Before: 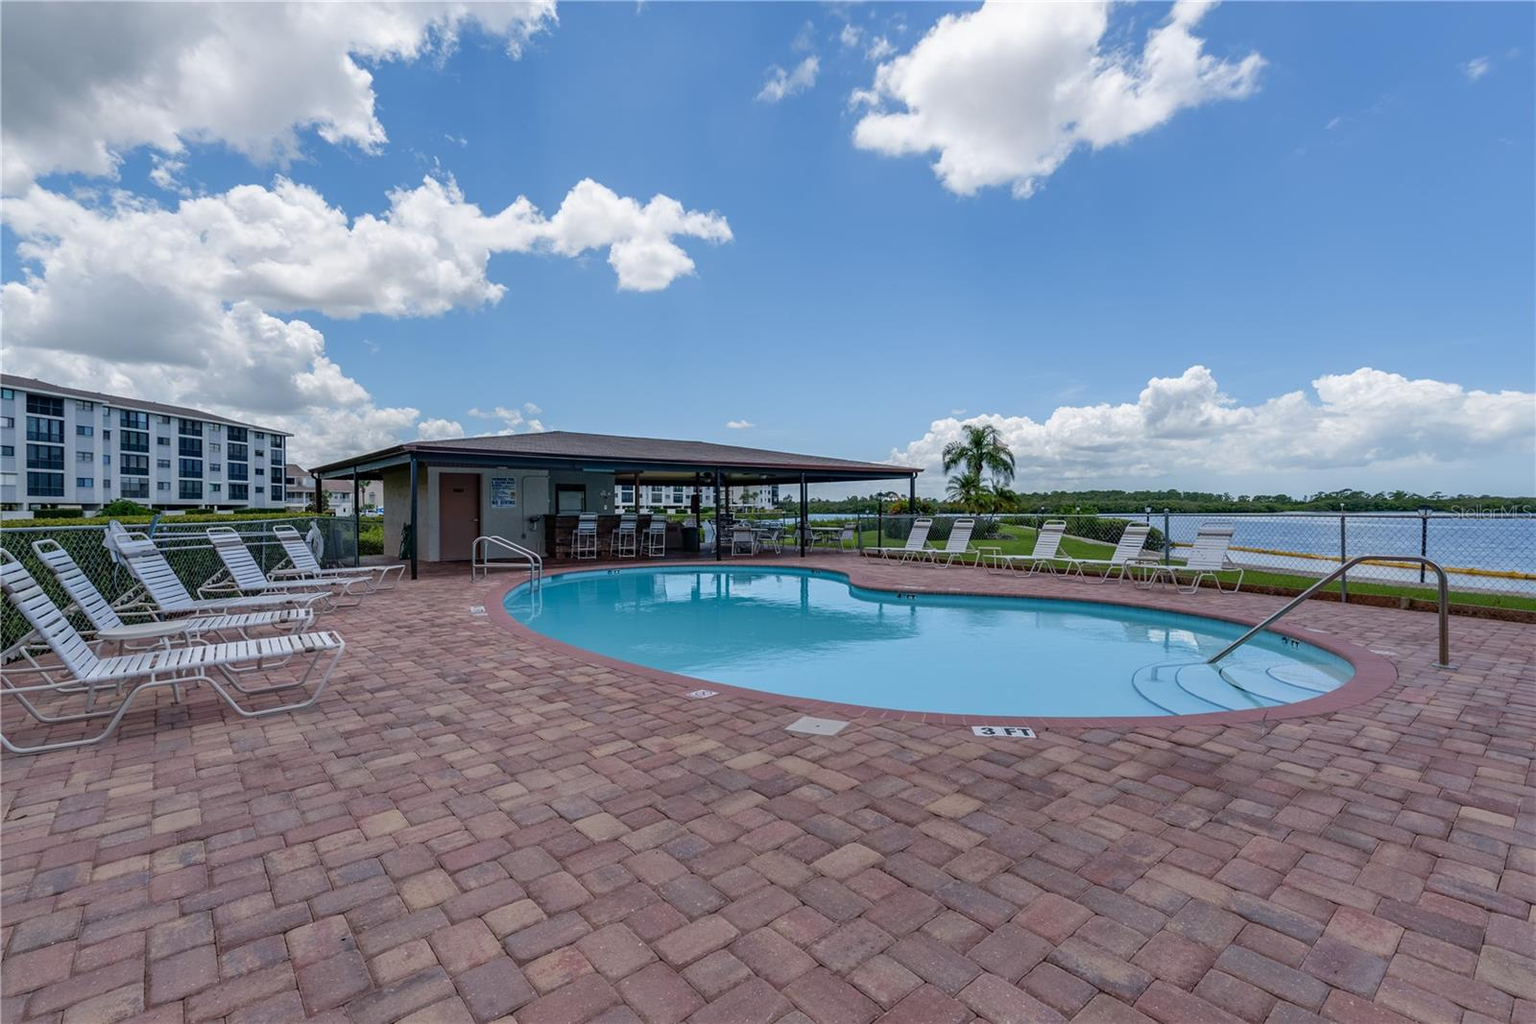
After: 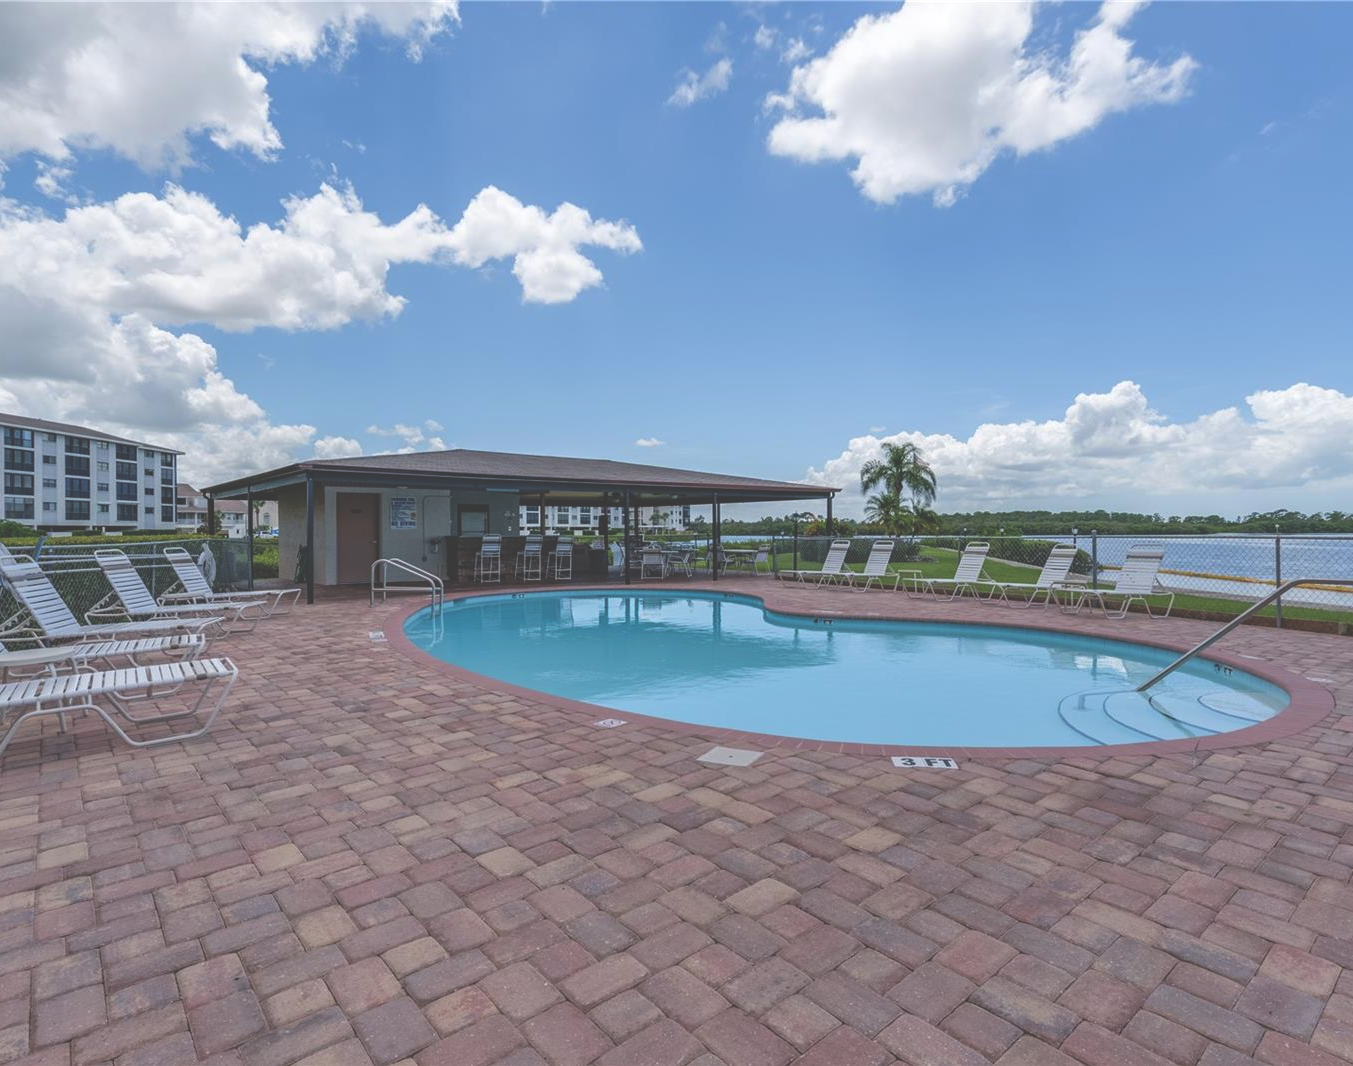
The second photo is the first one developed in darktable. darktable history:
exposure: black level correction -0.039, exposure 0.065 EV, compensate exposure bias true, compensate highlight preservation false
crop: left 7.62%, right 7.815%
